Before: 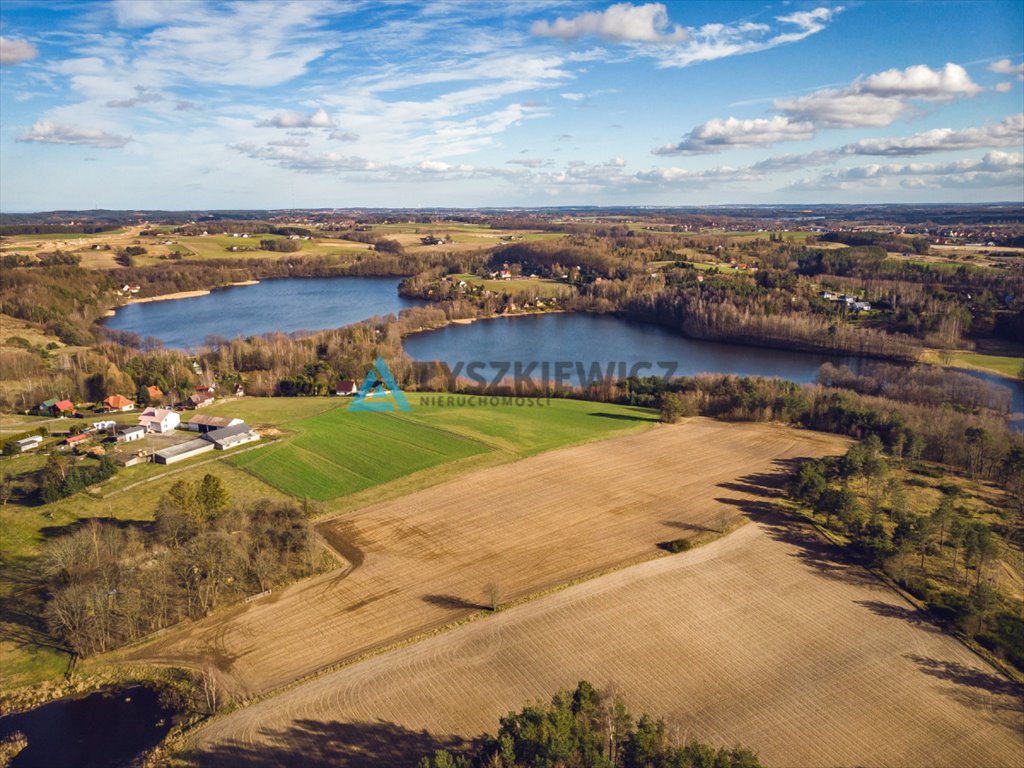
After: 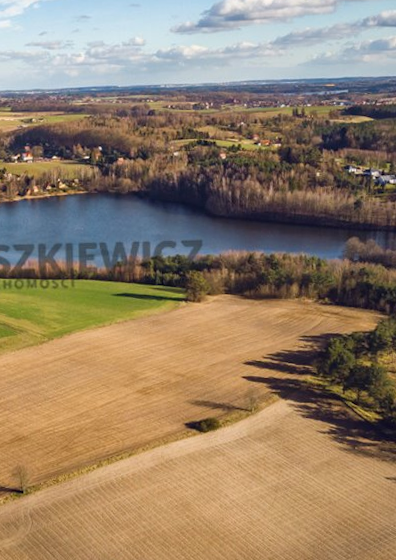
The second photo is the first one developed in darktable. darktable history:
crop: left 45.721%, top 13.393%, right 14.118%, bottom 10.01%
rotate and perspective: rotation -1.32°, lens shift (horizontal) -0.031, crop left 0.015, crop right 0.985, crop top 0.047, crop bottom 0.982
